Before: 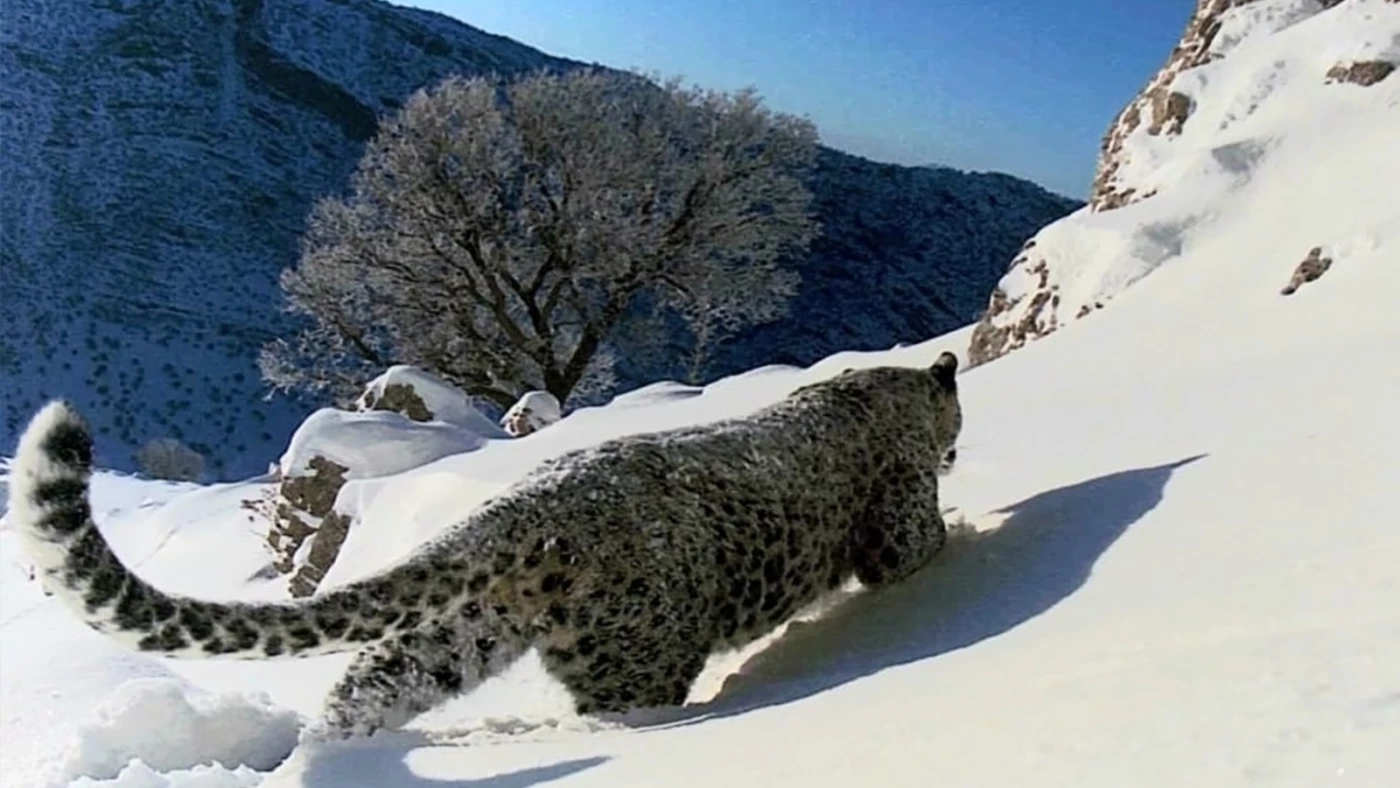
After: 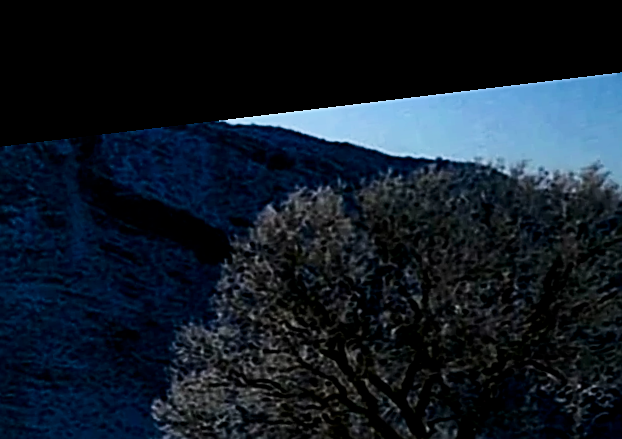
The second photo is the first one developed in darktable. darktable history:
sharpen: on, module defaults
contrast brightness saturation: contrast 0.19, brightness -0.24, saturation 0.11
rotate and perspective: rotation -6.83°, automatic cropping off
crop and rotate: left 10.817%, top 0.062%, right 47.194%, bottom 53.626%
filmic rgb: black relative exposure -3.92 EV, white relative exposure 3.14 EV, hardness 2.87
